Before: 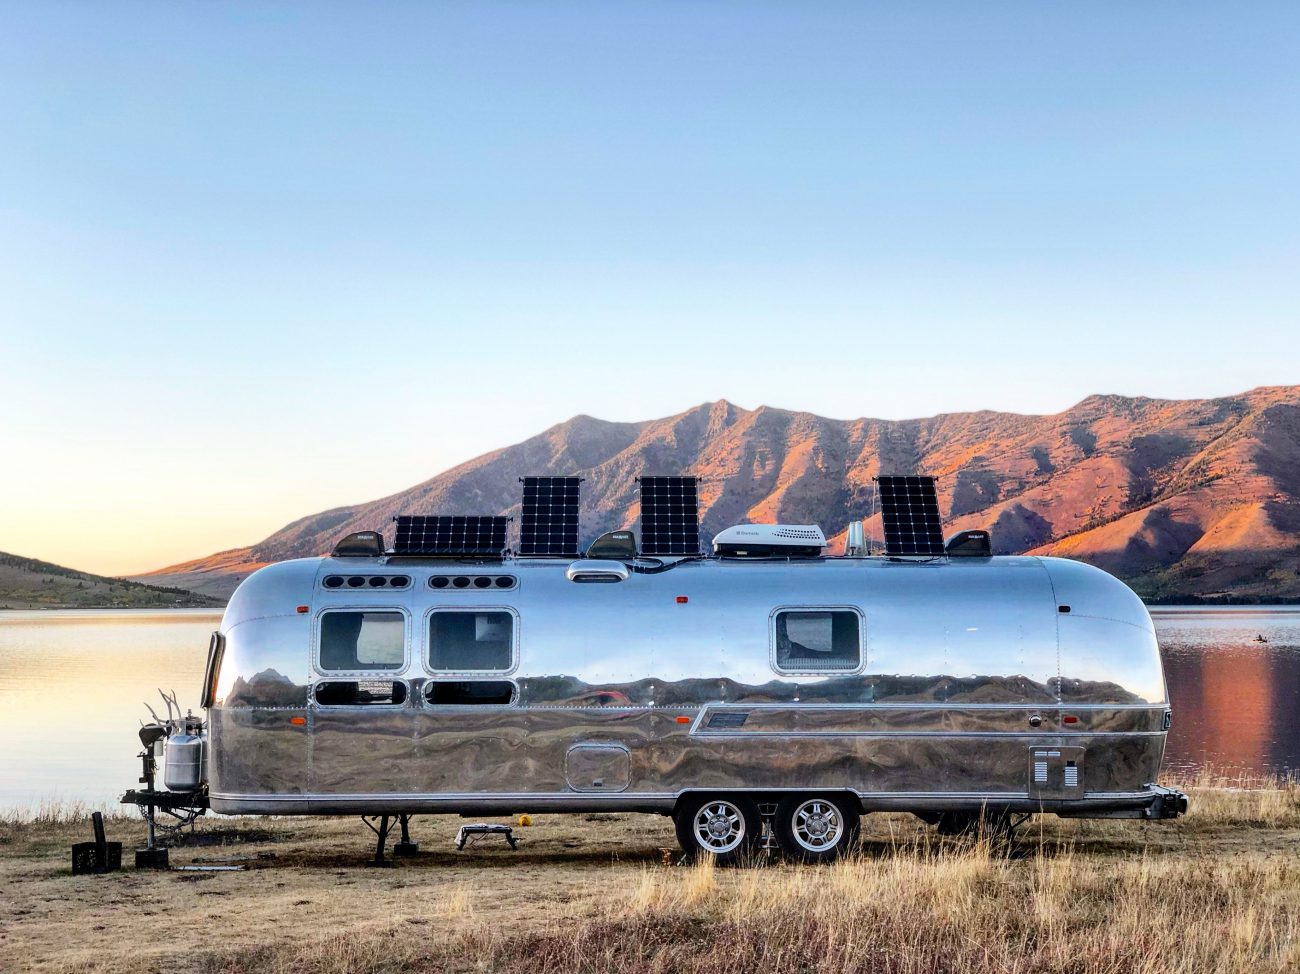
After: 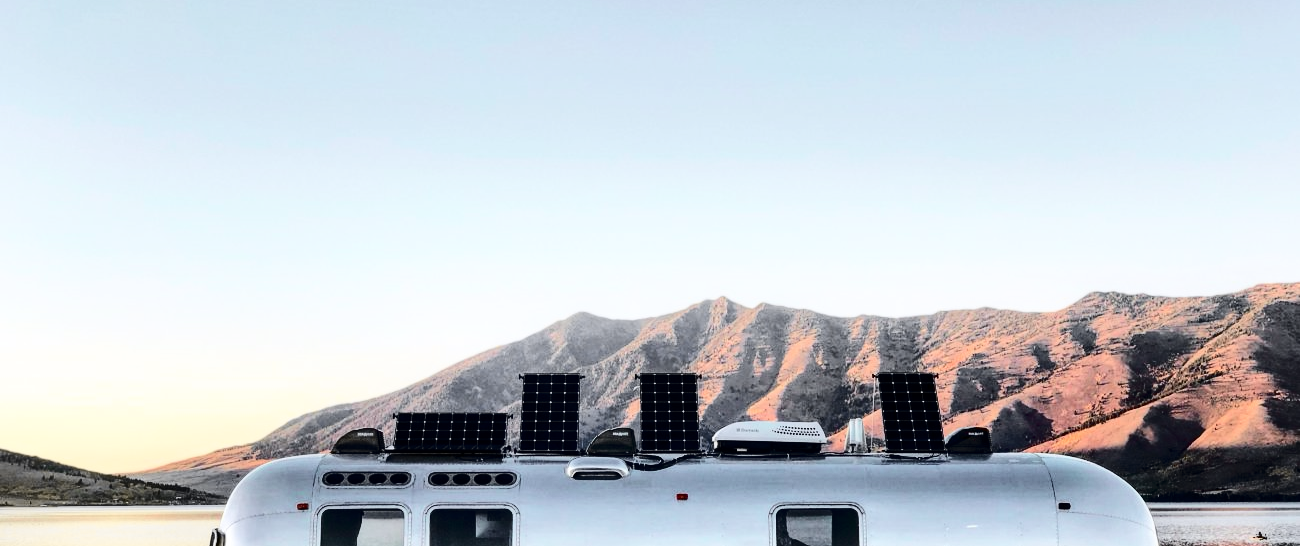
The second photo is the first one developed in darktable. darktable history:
contrast brightness saturation: contrast 0.25, saturation -0.31
crop and rotate: top 10.605%, bottom 33.274%
tone curve: curves: ch0 [(0.003, 0) (0.066, 0.031) (0.16, 0.089) (0.269, 0.218) (0.395, 0.408) (0.517, 0.56) (0.684, 0.734) (0.791, 0.814) (1, 1)]; ch1 [(0, 0) (0.164, 0.115) (0.337, 0.332) (0.39, 0.398) (0.464, 0.461) (0.501, 0.5) (0.507, 0.5) (0.534, 0.532) (0.577, 0.59) (0.652, 0.681) (0.733, 0.764) (0.819, 0.823) (1, 1)]; ch2 [(0, 0) (0.337, 0.382) (0.464, 0.476) (0.501, 0.5) (0.527, 0.54) (0.551, 0.565) (0.628, 0.632) (0.689, 0.686) (1, 1)], color space Lab, independent channels, preserve colors none
